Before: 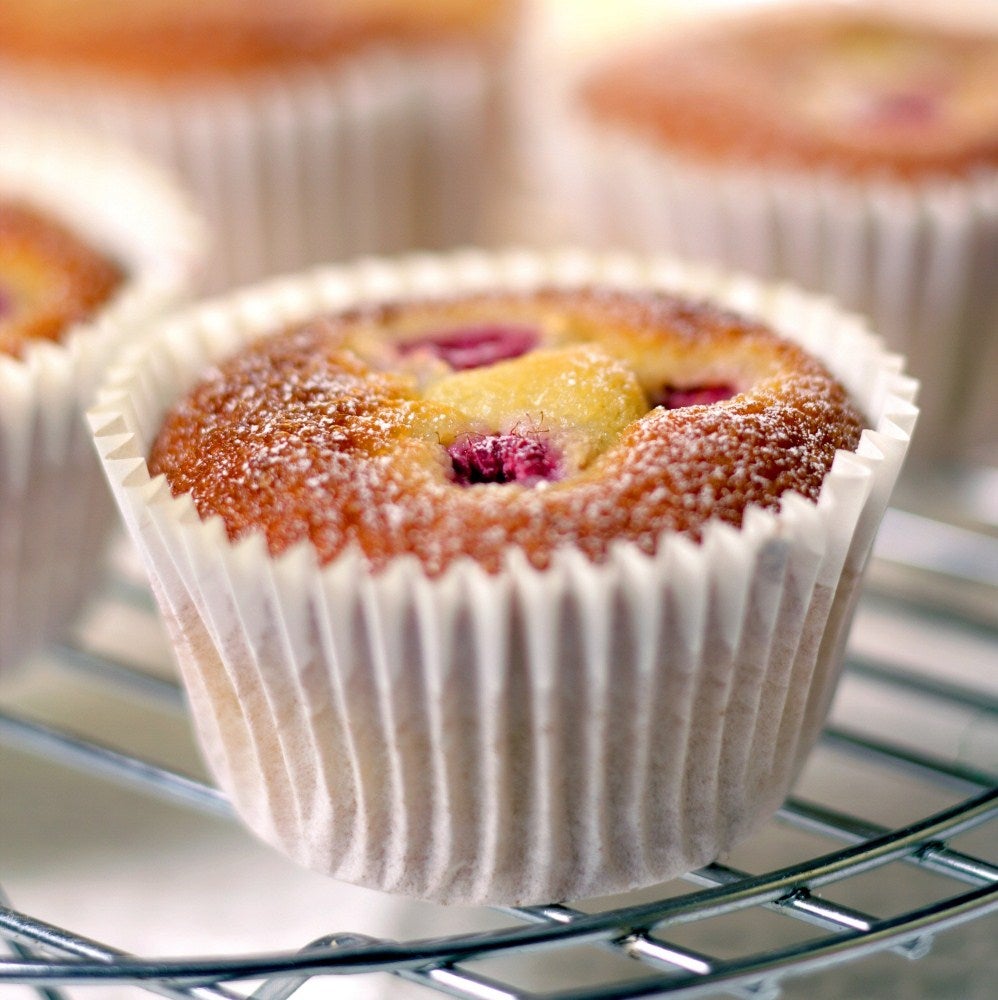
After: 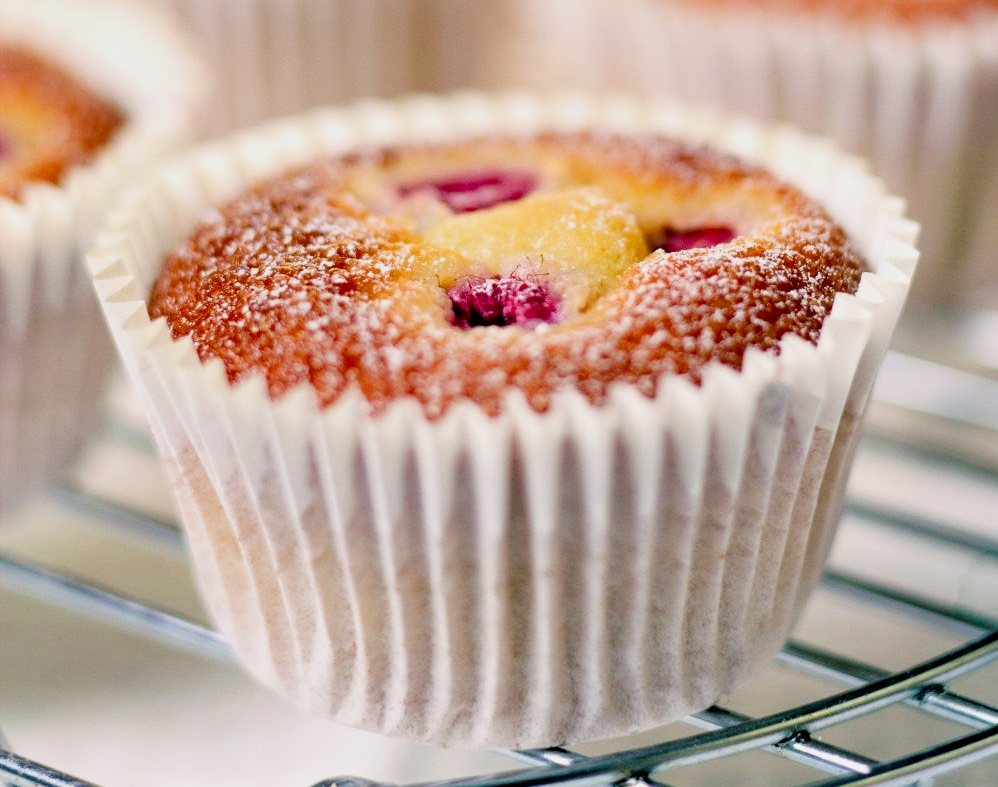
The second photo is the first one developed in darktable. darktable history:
filmic rgb: black relative exposure -7.65 EV, white relative exposure 4.56 EV, hardness 3.61, contrast 1.05, iterations of high-quality reconstruction 0
exposure: black level correction 0.001, exposure 0.962 EV, compensate exposure bias true, compensate highlight preservation false
shadows and highlights: soften with gaussian
crop and rotate: top 15.726%, bottom 5.552%
